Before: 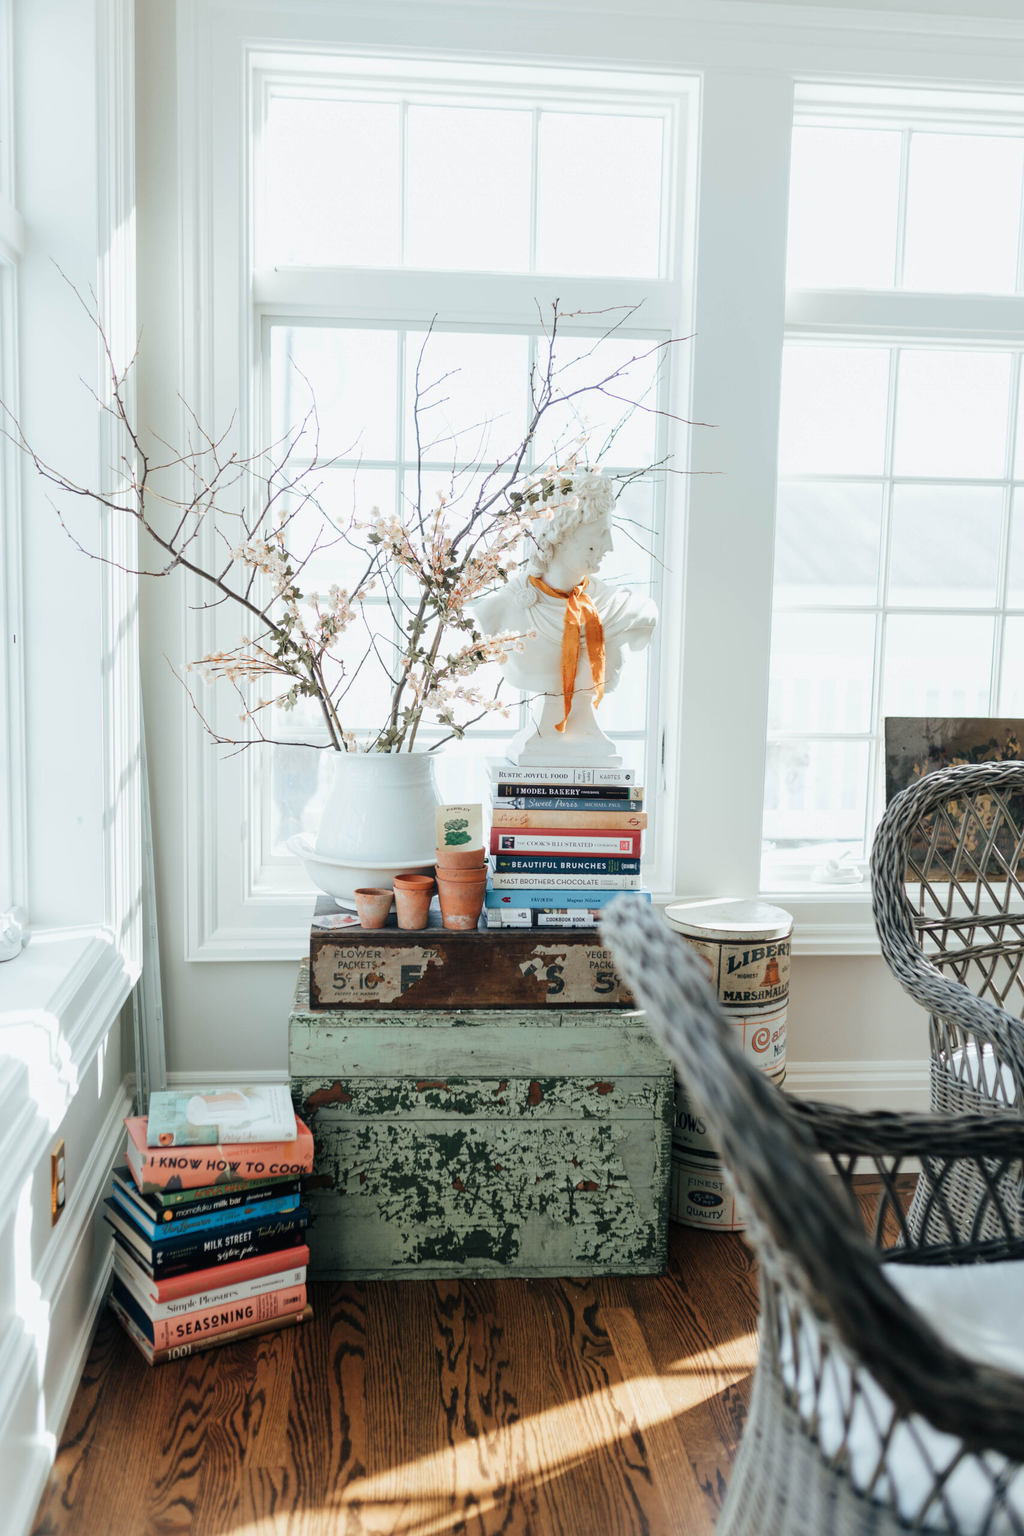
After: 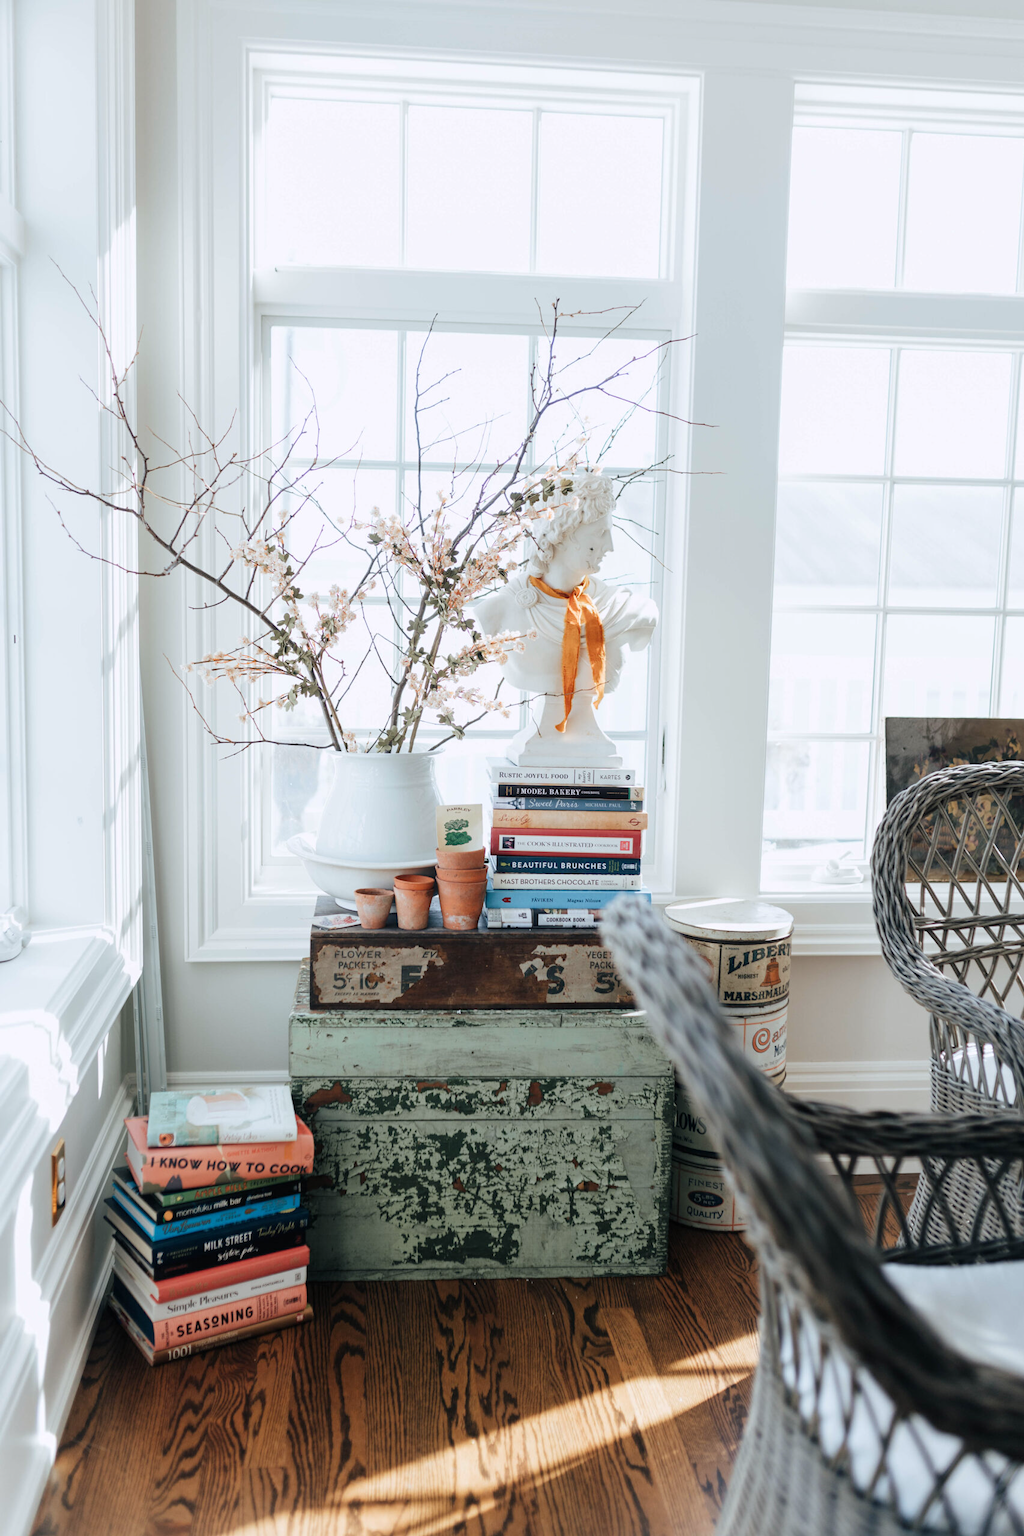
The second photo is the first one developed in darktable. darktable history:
tone equalizer: on, module defaults
white balance: red 1.009, blue 1.027
